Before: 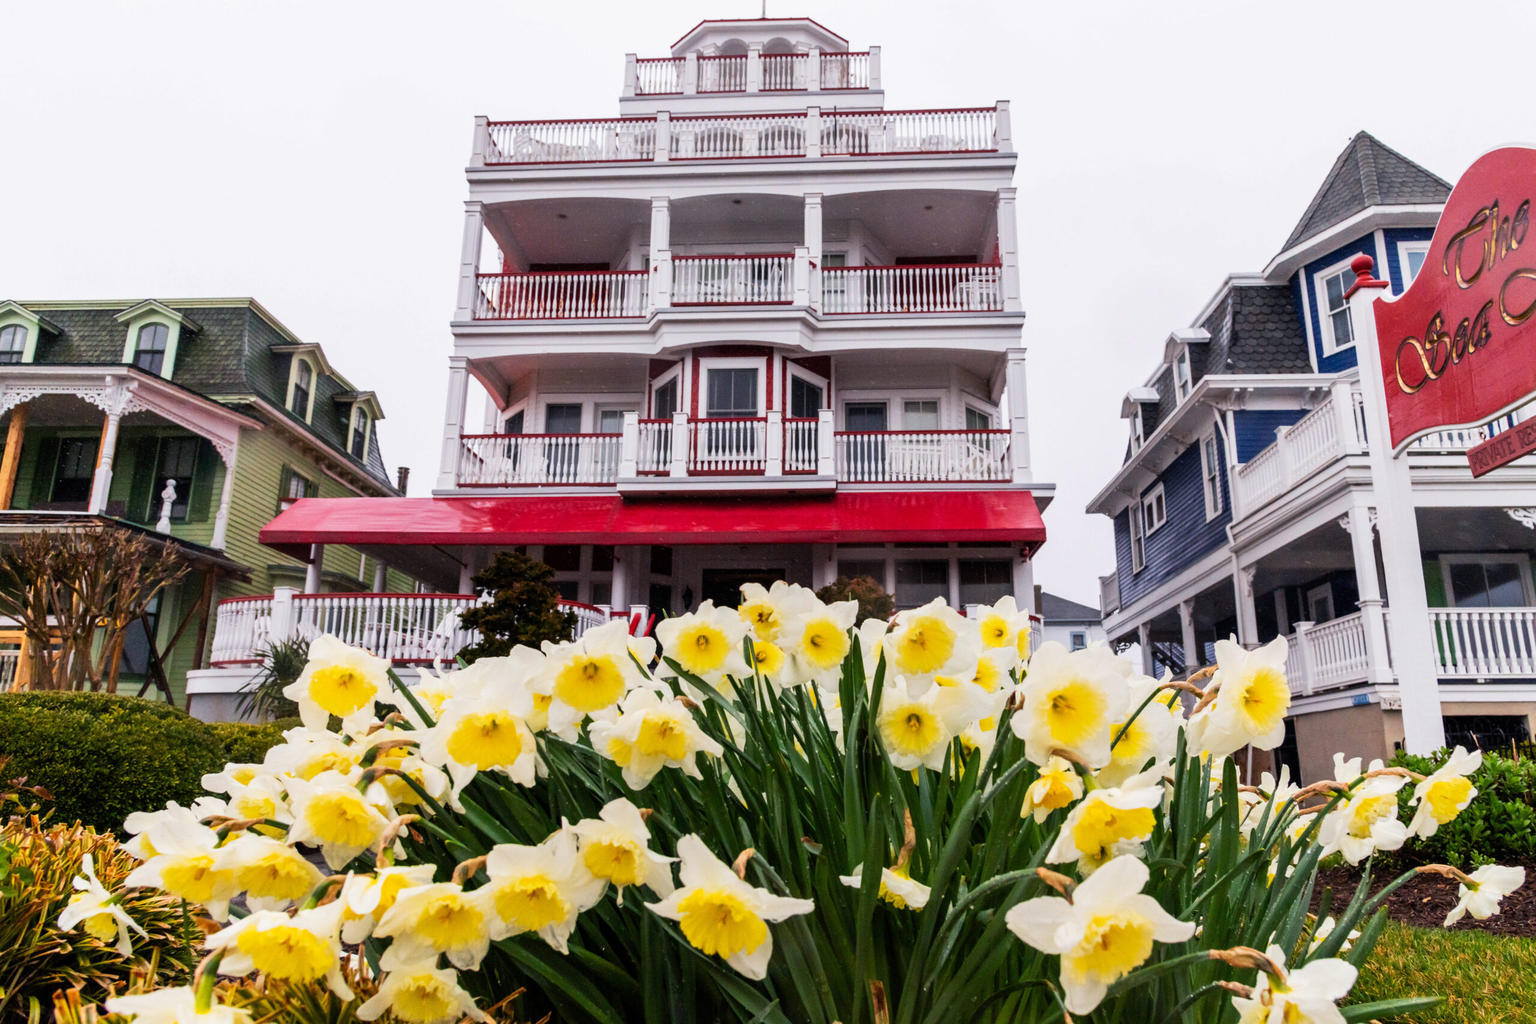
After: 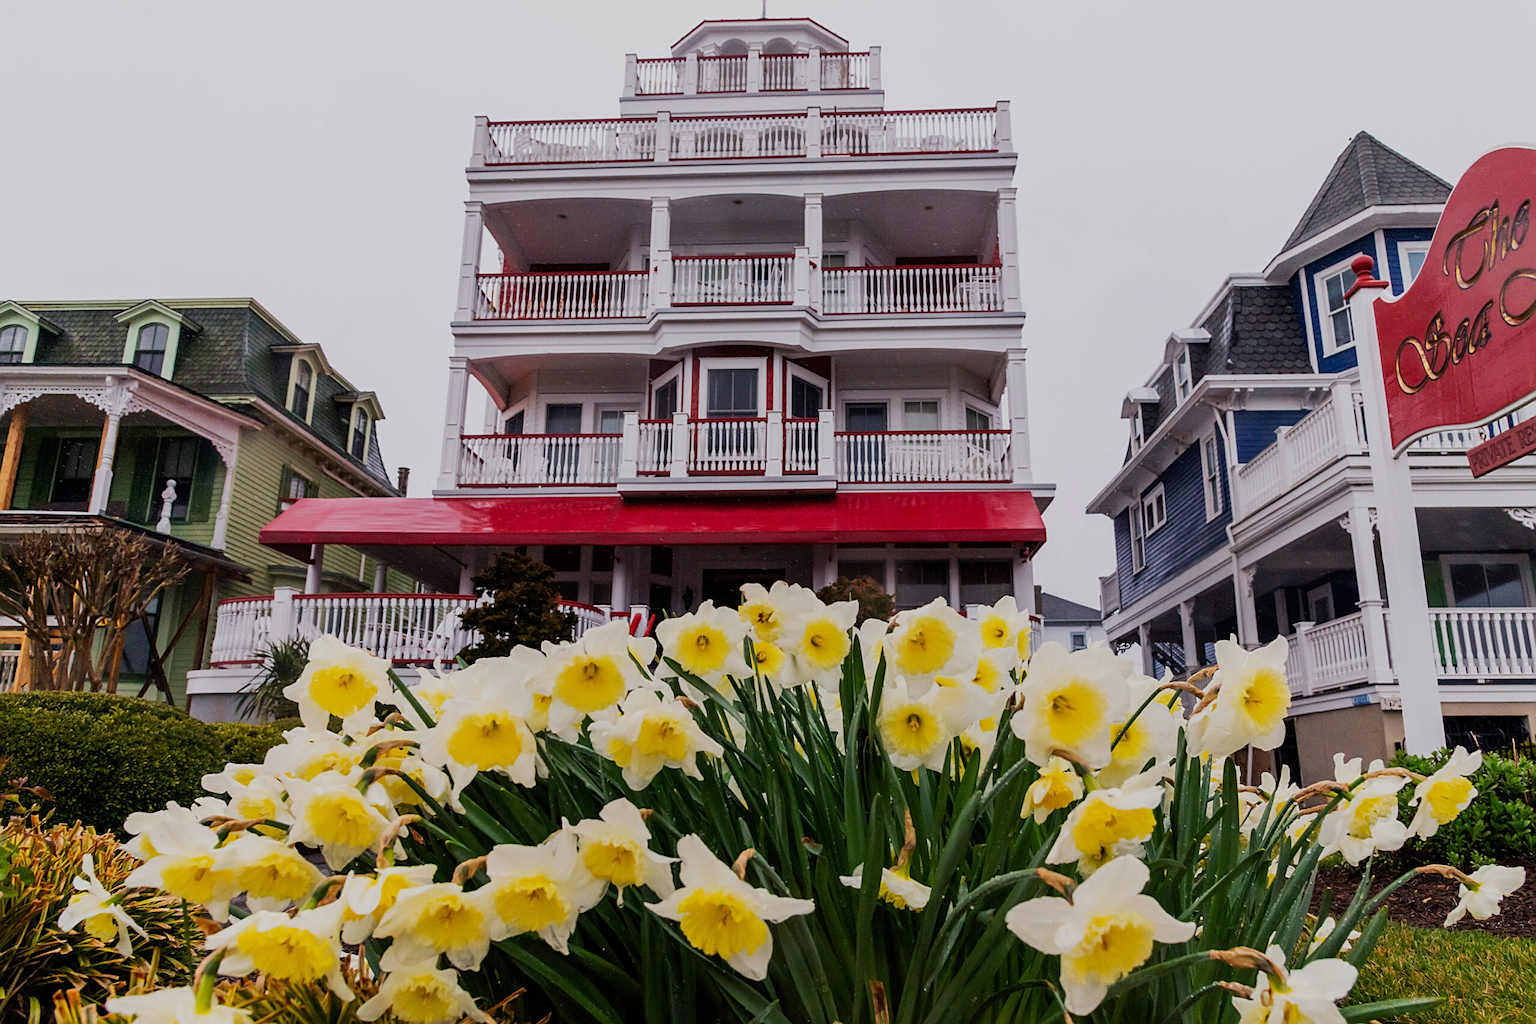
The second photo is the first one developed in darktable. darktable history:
exposure: exposure -0.546 EV, compensate exposure bias true, compensate highlight preservation false
sharpen: on, module defaults
